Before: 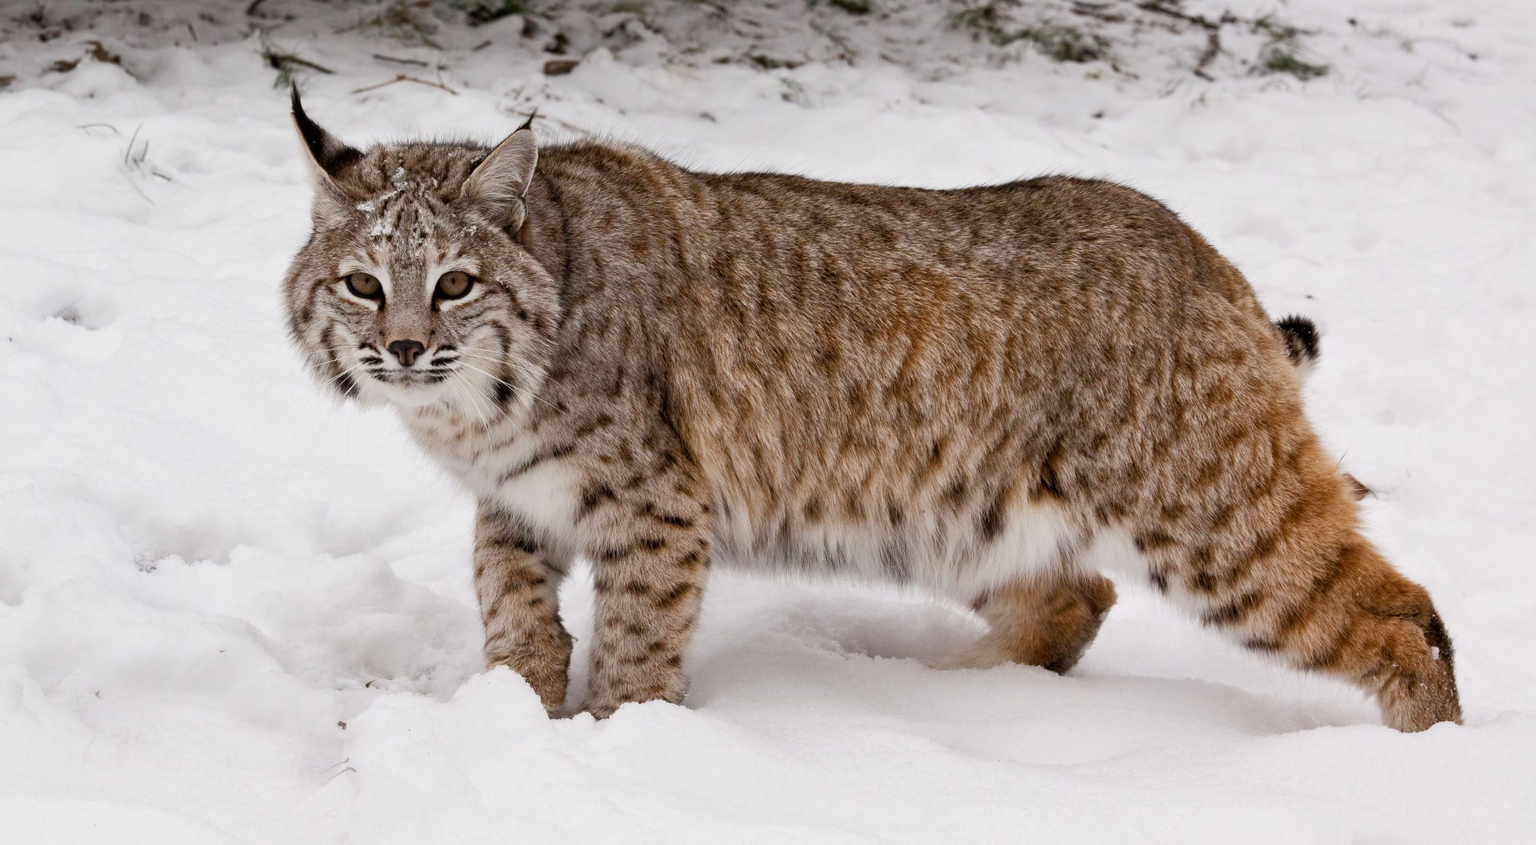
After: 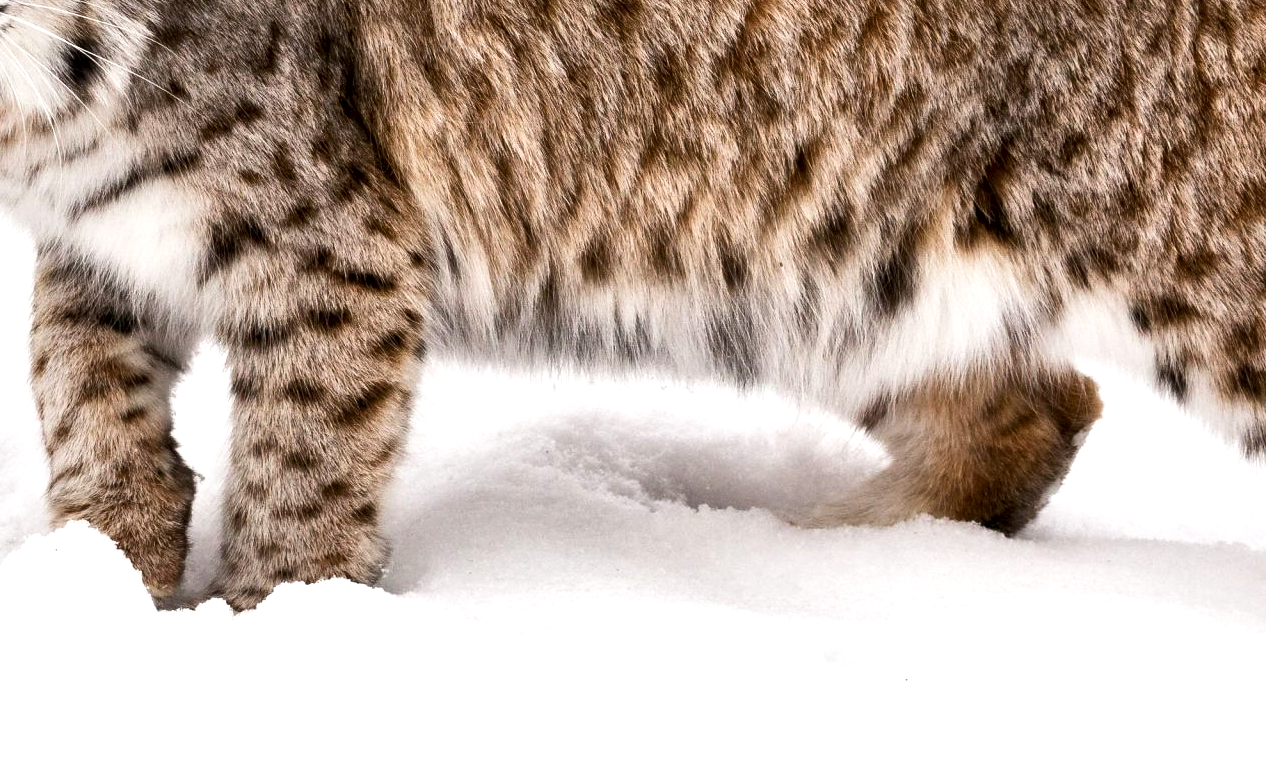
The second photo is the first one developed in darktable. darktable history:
crop: left 29.672%, top 41.786%, right 20.851%, bottom 3.487%
tone equalizer: -8 EV -0.75 EV, -7 EV -0.7 EV, -6 EV -0.6 EV, -5 EV -0.4 EV, -3 EV 0.4 EV, -2 EV 0.6 EV, -1 EV 0.7 EV, +0 EV 0.75 EV, edges refinement/feathering 500, mask exposure compensation -1.57 EV, preserve details no
tone curve: curves: ch0 [(0, 0) (0.003, 0.003) (0.011, 0.012) (0.025, 0.026) (0.044, 0.046) (0.069, 0.072) (0.1, 0.104) (0.136, 0.141) (0.177, 0.184) (0.224, 0.233) (0.277, 0.288) (0.335, 0.348) (0.399, 0.414) (0.468, 0.486) (0.543, 0.564) (0.623, 0.647) (0.709, 0.736) (0.801, 0.831) (0.898, 0.921) (1, 1)], preserve colors none
local contrast: mode bilateral grid, contrast 20, coarseness 50, detail 150%, midtone range 0.2
